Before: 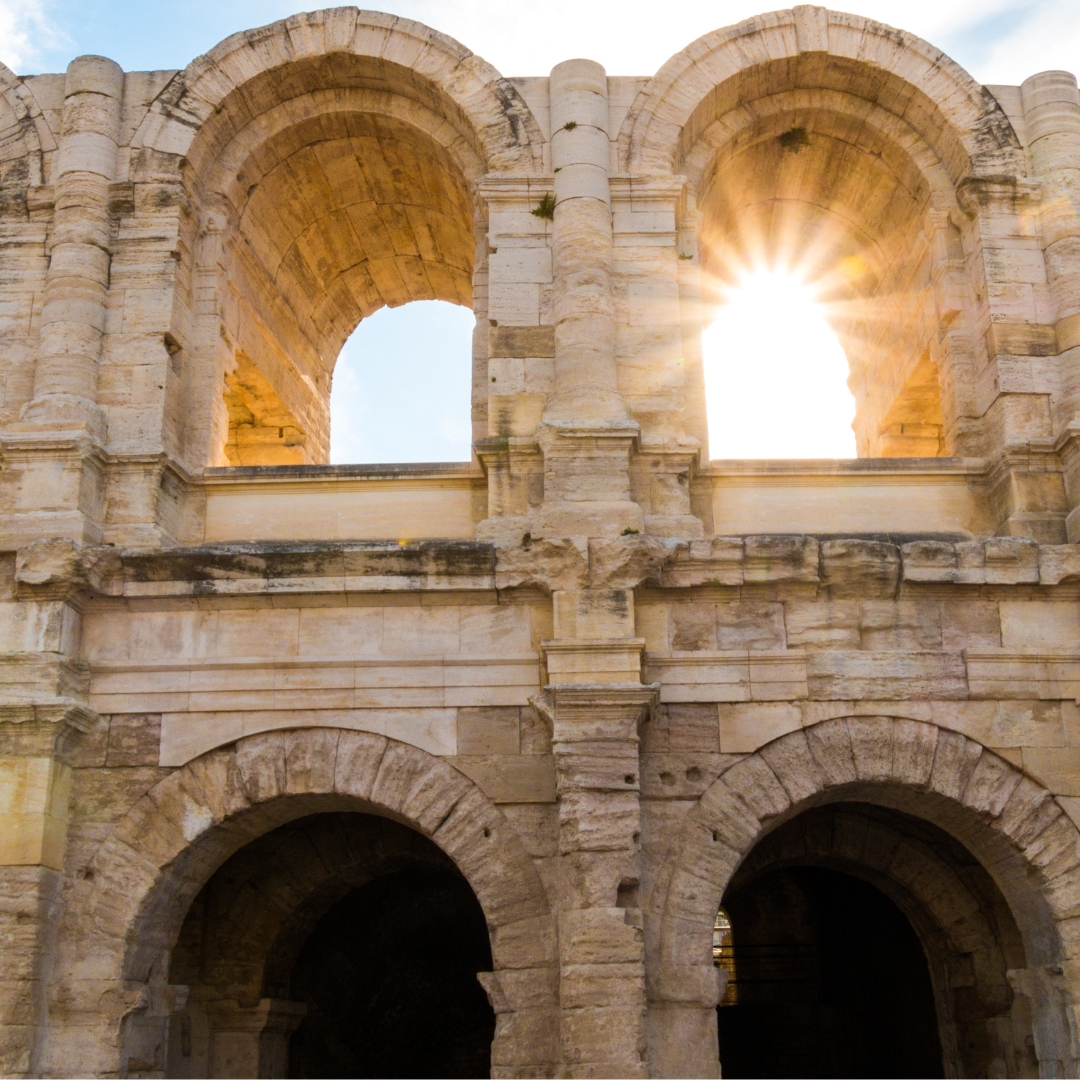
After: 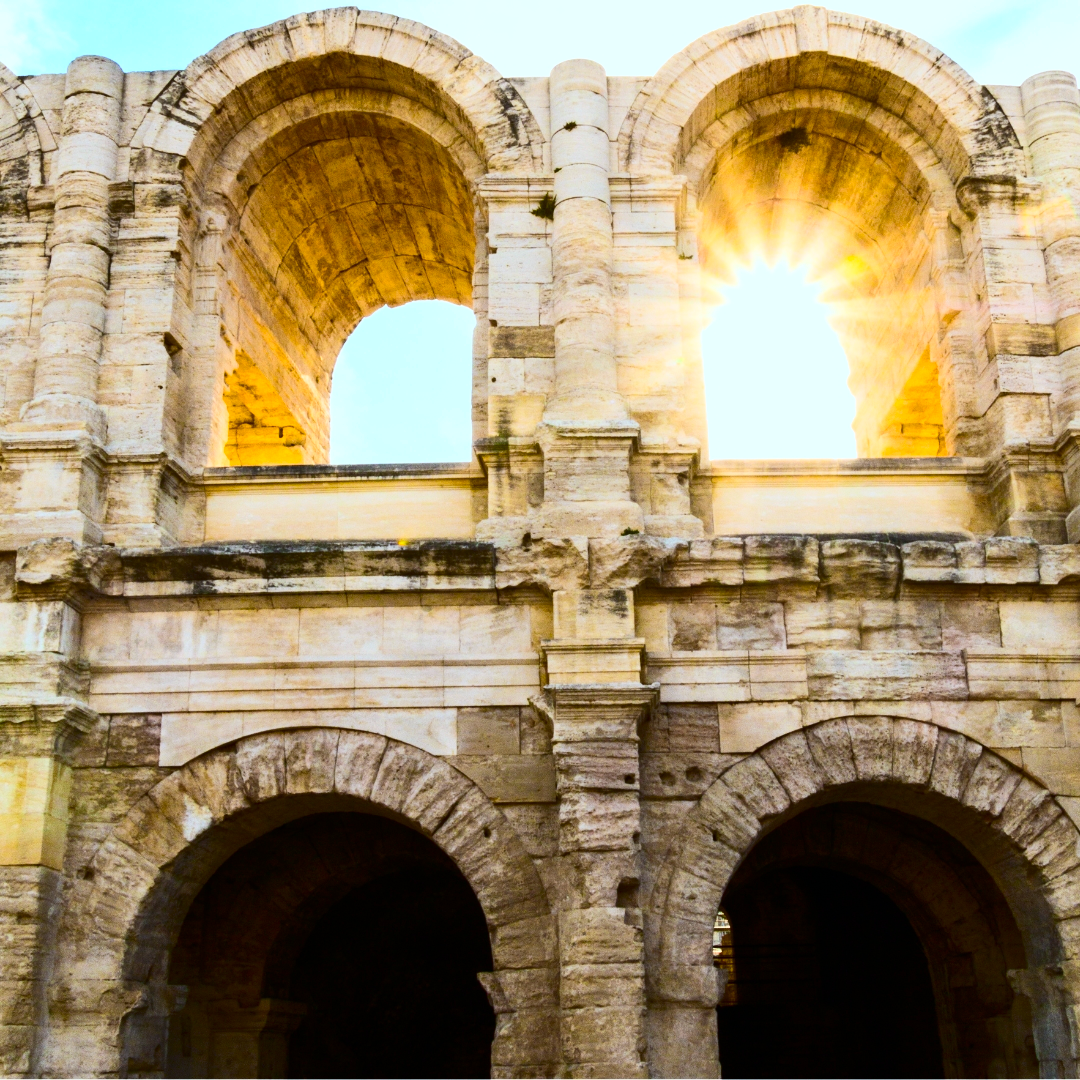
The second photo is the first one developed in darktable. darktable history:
exposure: exposure 0.127 EV, compensate highlight preservation false
contrast brightness saturation: contrast 0.4, brightness 0.05, saturation 0.25
white balance: red 0.925, blue 1.046
color balance rgb: perceptual saturation grading › global saturation 20%, global vibrance 10%
